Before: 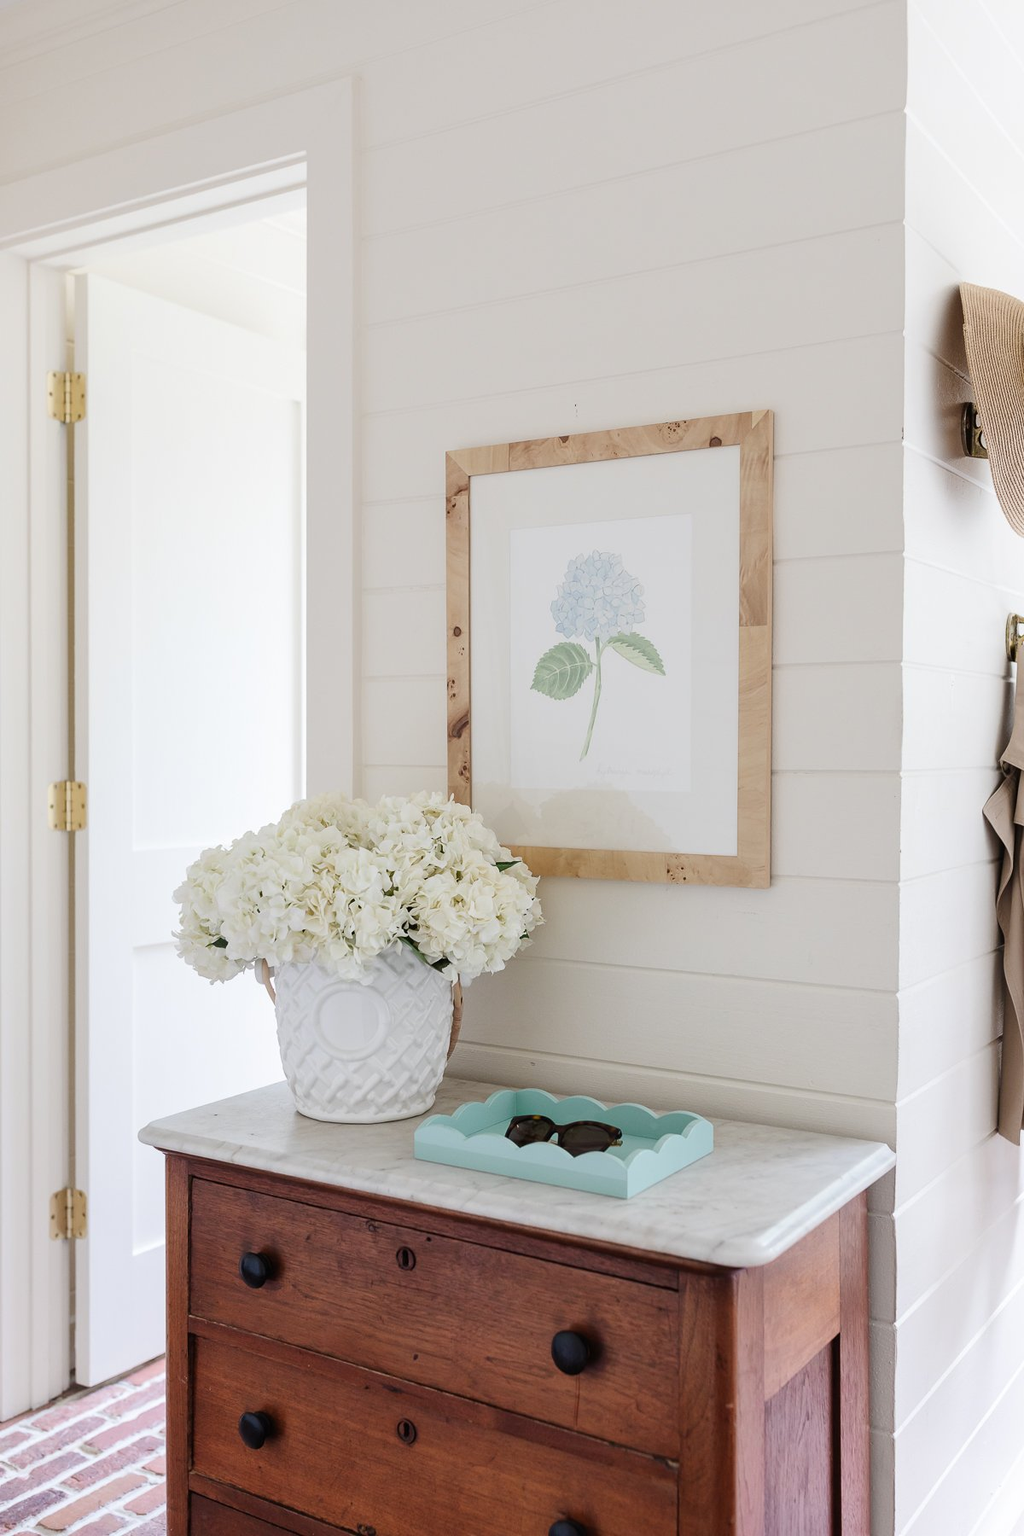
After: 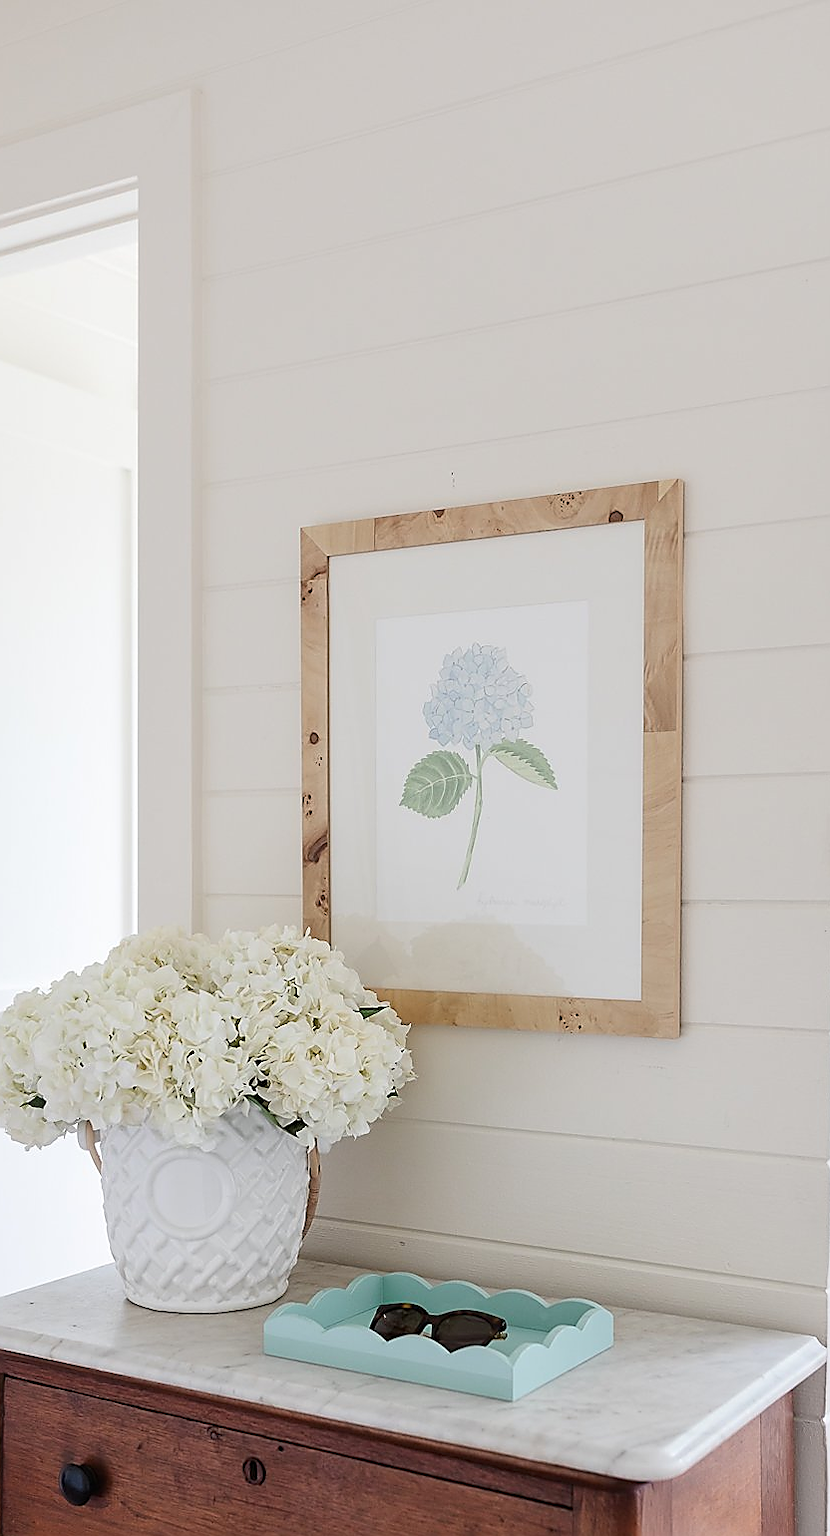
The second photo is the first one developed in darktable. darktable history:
crop: left 18.433%, right 12.12%, bottom 14.444%
sharpen: radius 1.392, amount 1.244, threshold 0.748
